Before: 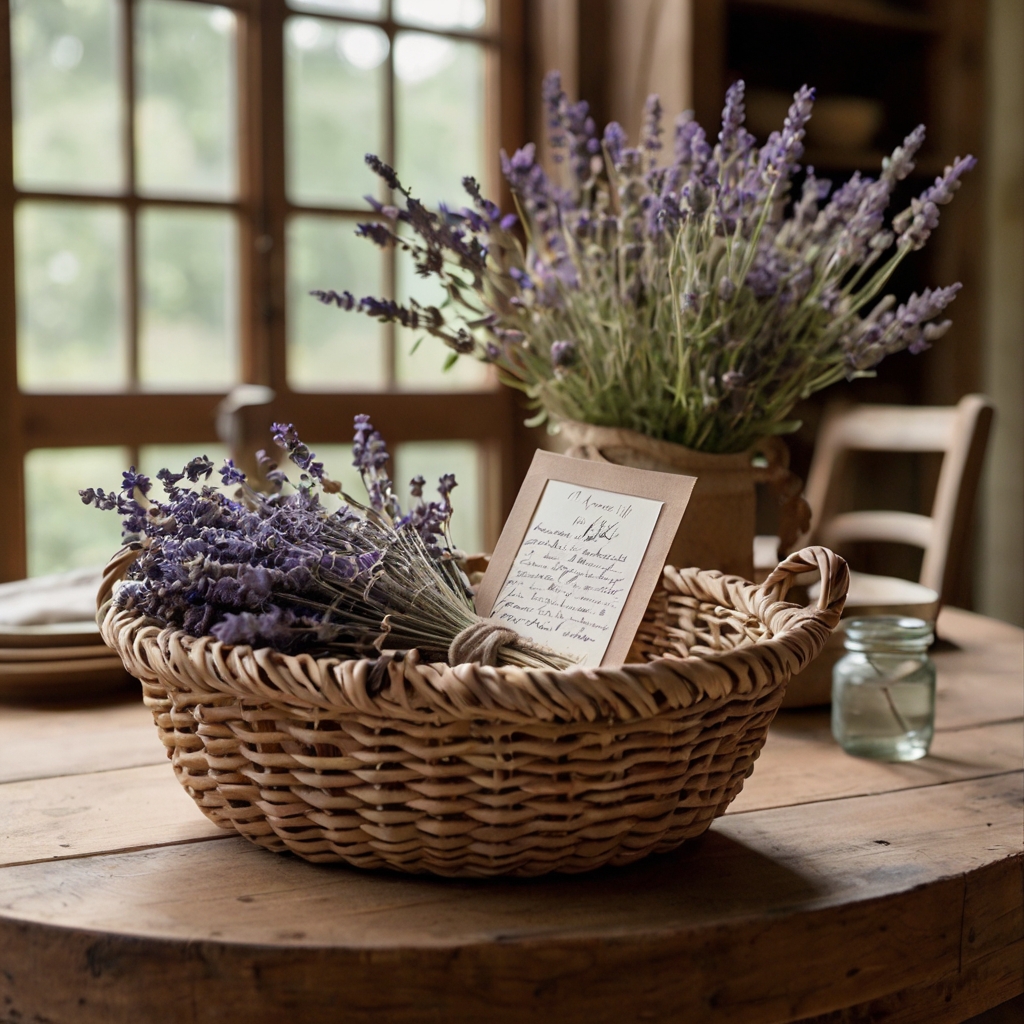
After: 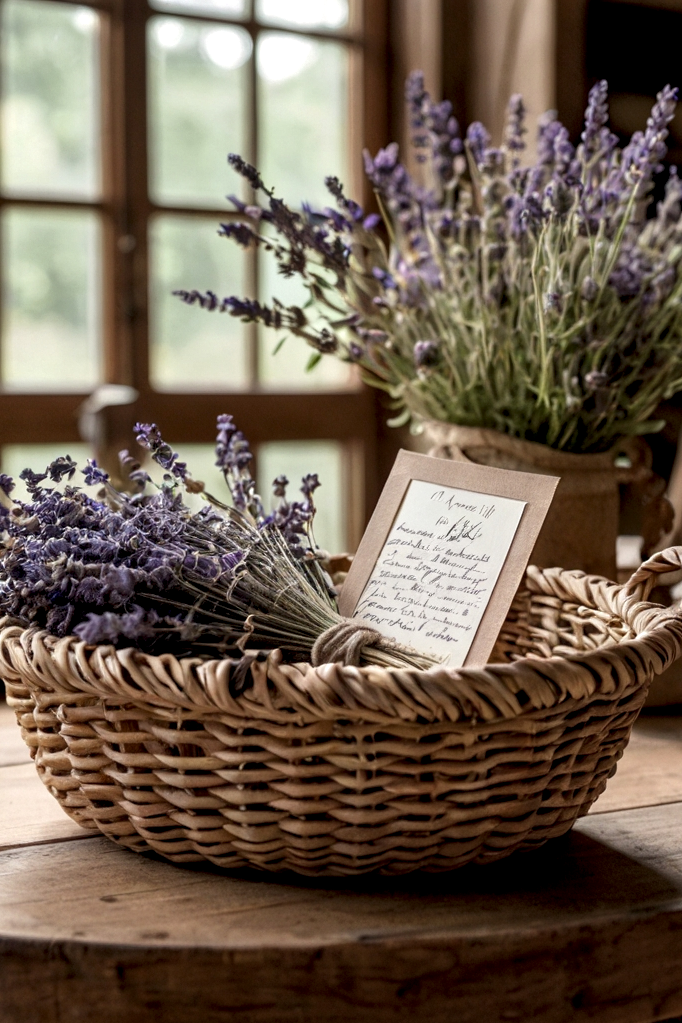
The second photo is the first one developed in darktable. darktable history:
crop and rotate: left 13.432%, right 19.874%
local contrast: highlights 107%, shadows 100%, detail 199%, midtone range 0.2
